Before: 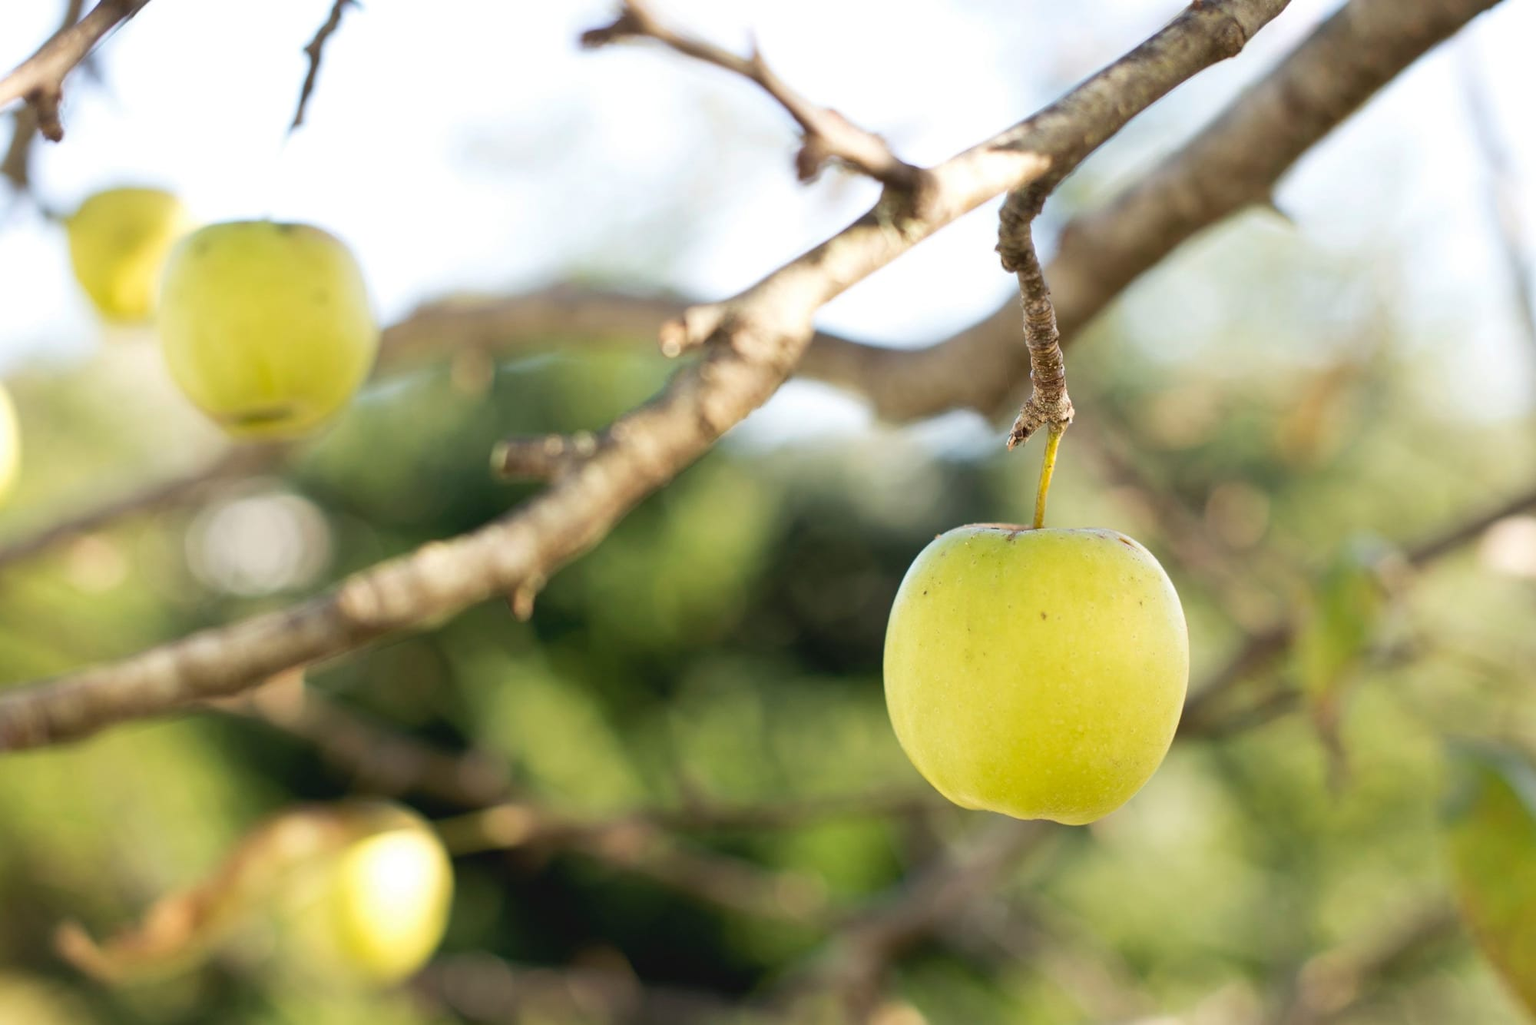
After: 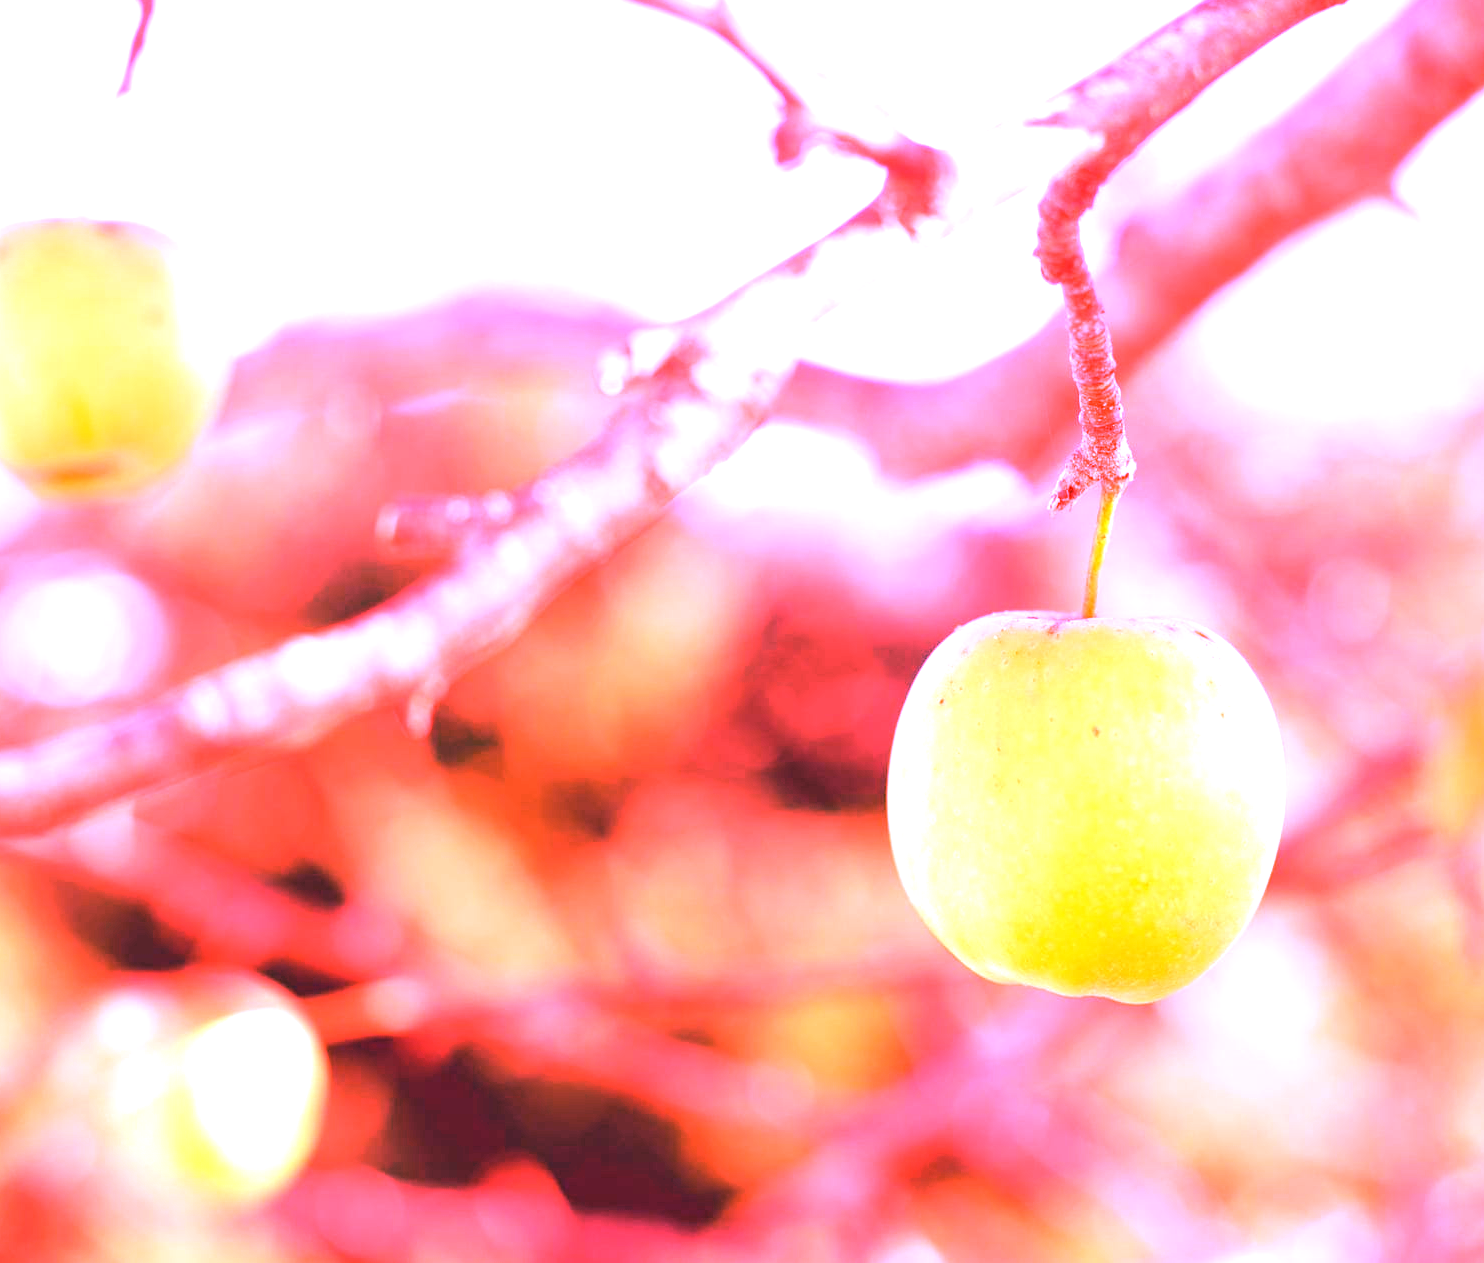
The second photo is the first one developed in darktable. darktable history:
crop and rotate: left 13.15%, top 5.251%, right 12.609%
exposure: exposure 0.766 EV, compensate highlight preservation false
white balance: red 4.26, blue 1.802
